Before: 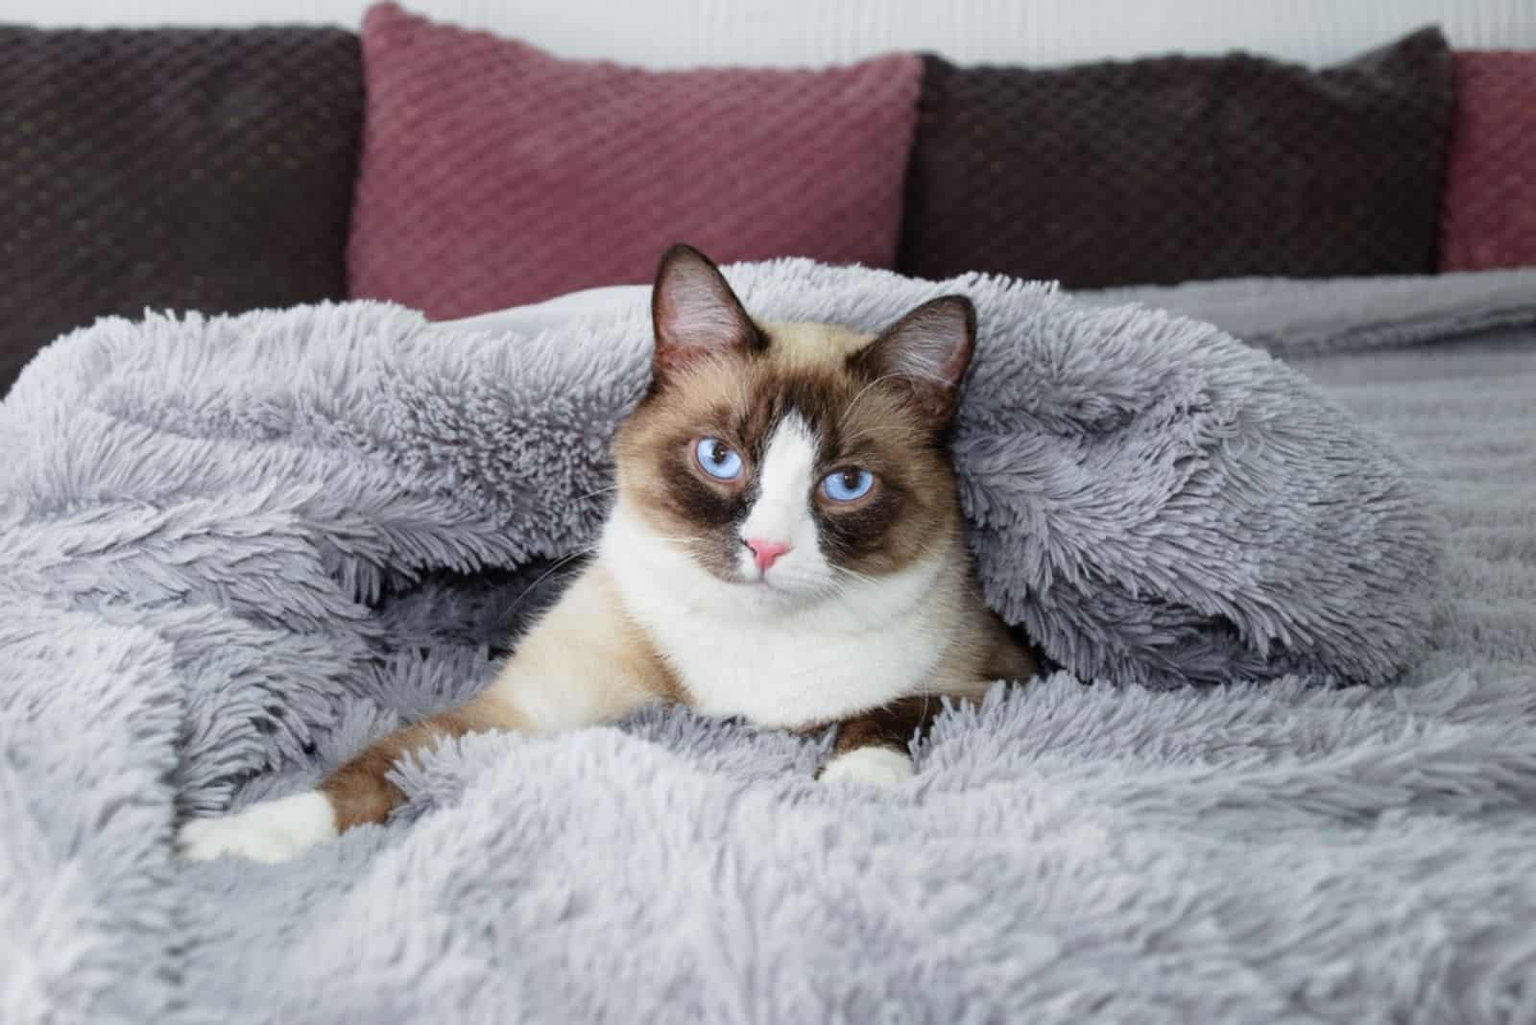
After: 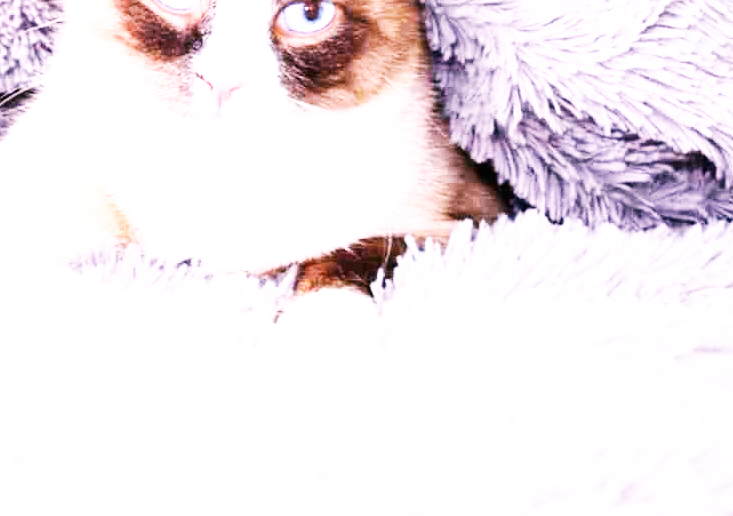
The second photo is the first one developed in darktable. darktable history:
crop: left 35.976%, top 45.819%, right 18.162%, bottom 5.807%
exposure: exposure 1.137 EV, compensate highlight preservation false
base curve: curves: ch0 [(0, 0) (0.007, 0.004) (0.027, 0.03) (0.046, 0.07) (0.207, 0.54) (0.442, 0.872) (0.673, 0.972) (1, 1)], preserve colors none
white balance: red 1.188, blue 1.11
